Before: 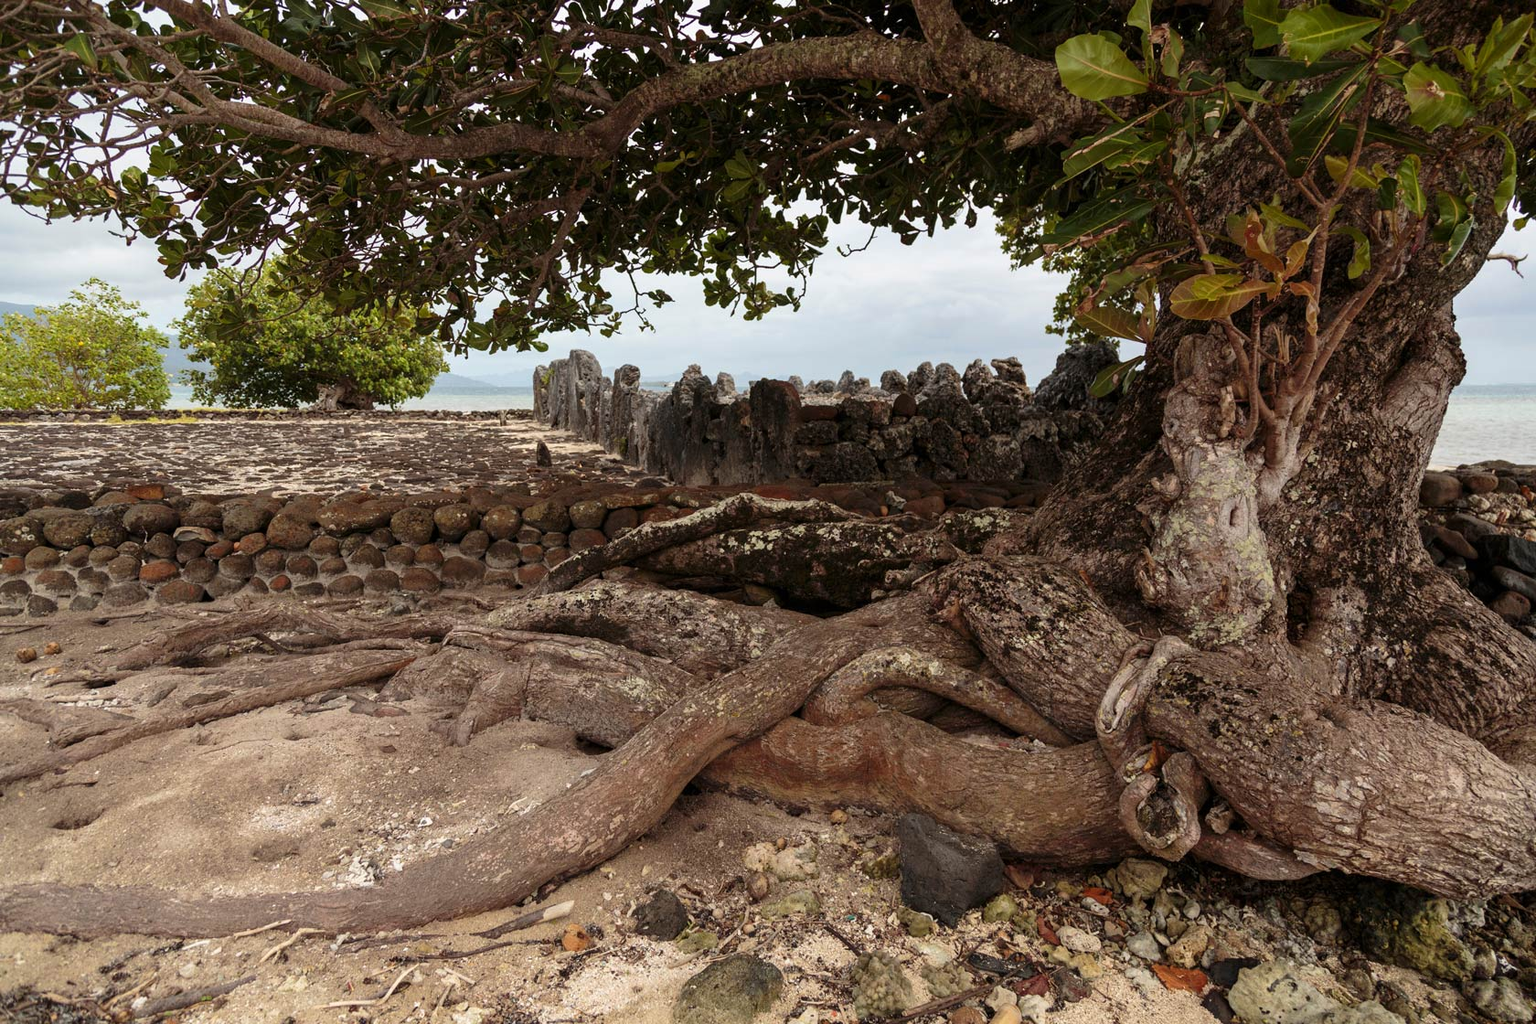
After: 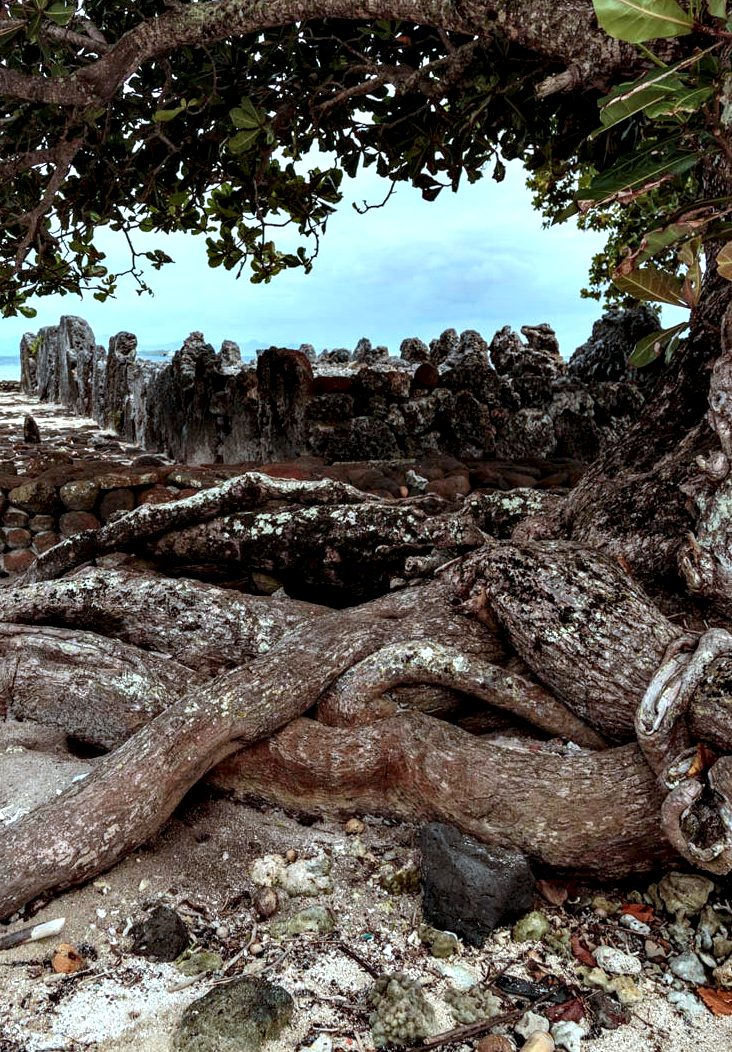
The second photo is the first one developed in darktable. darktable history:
crop: left 33.556%, top 6.01%, right 22.851%
contrast equalizer: octaves 7, y [[0.6 ×6], [0.55 ×6], [0 ×6], [0 ×6], [0 ×6]]
color correction: highlights a* -10.58, highlights b* -19.21
local contrast: on, module defaults
